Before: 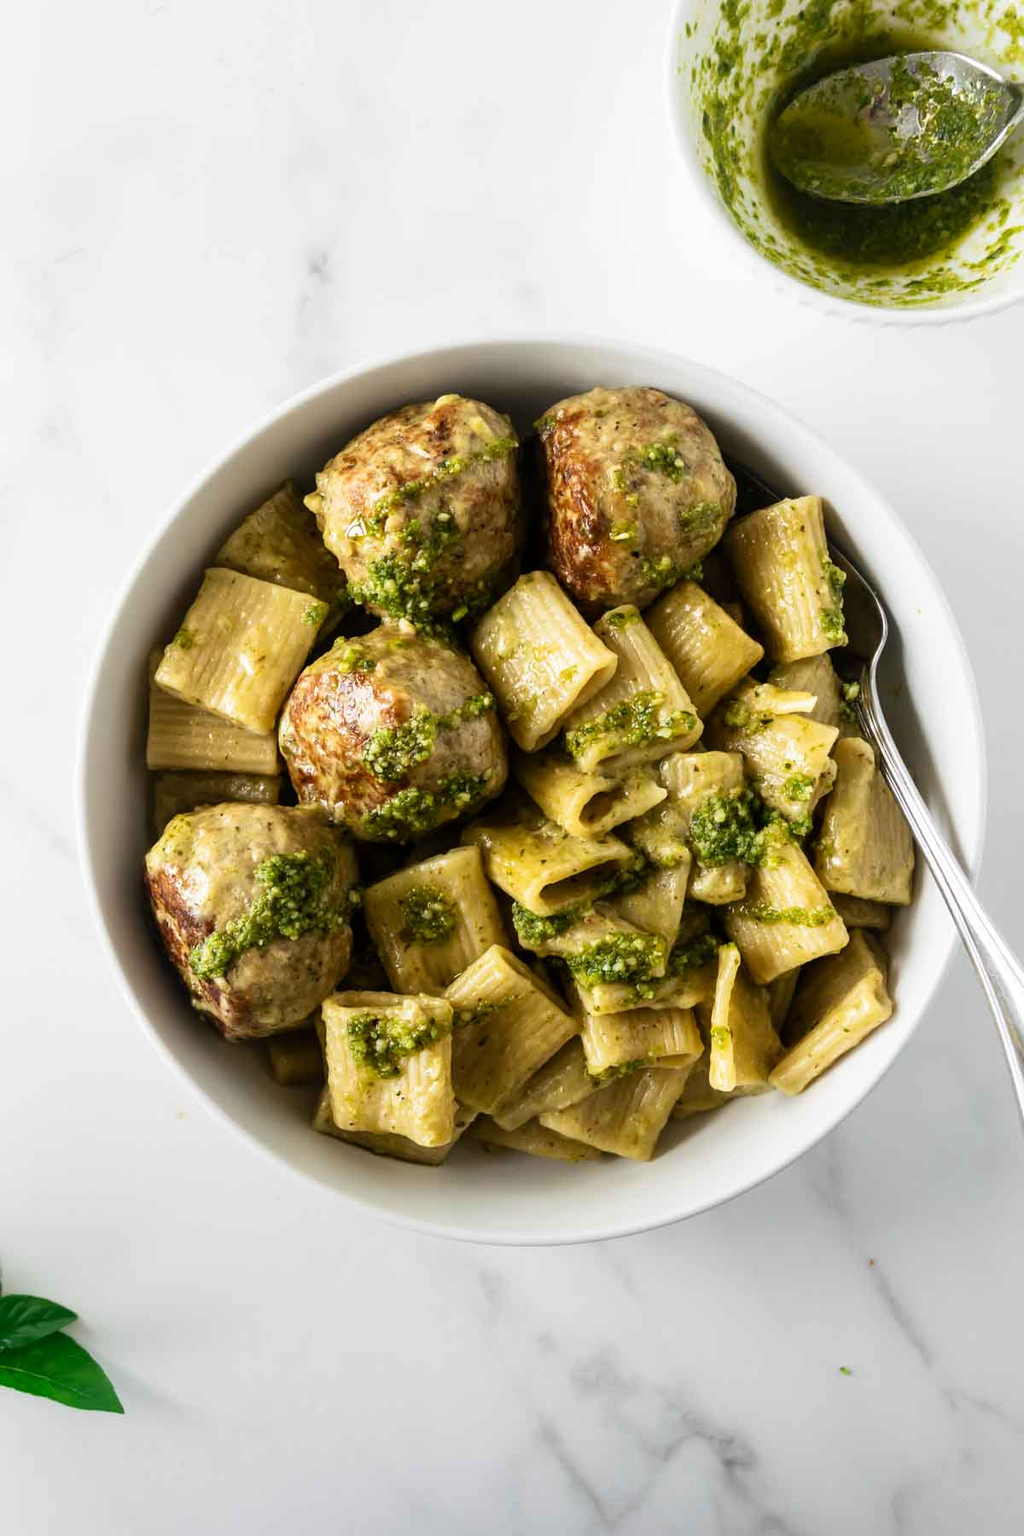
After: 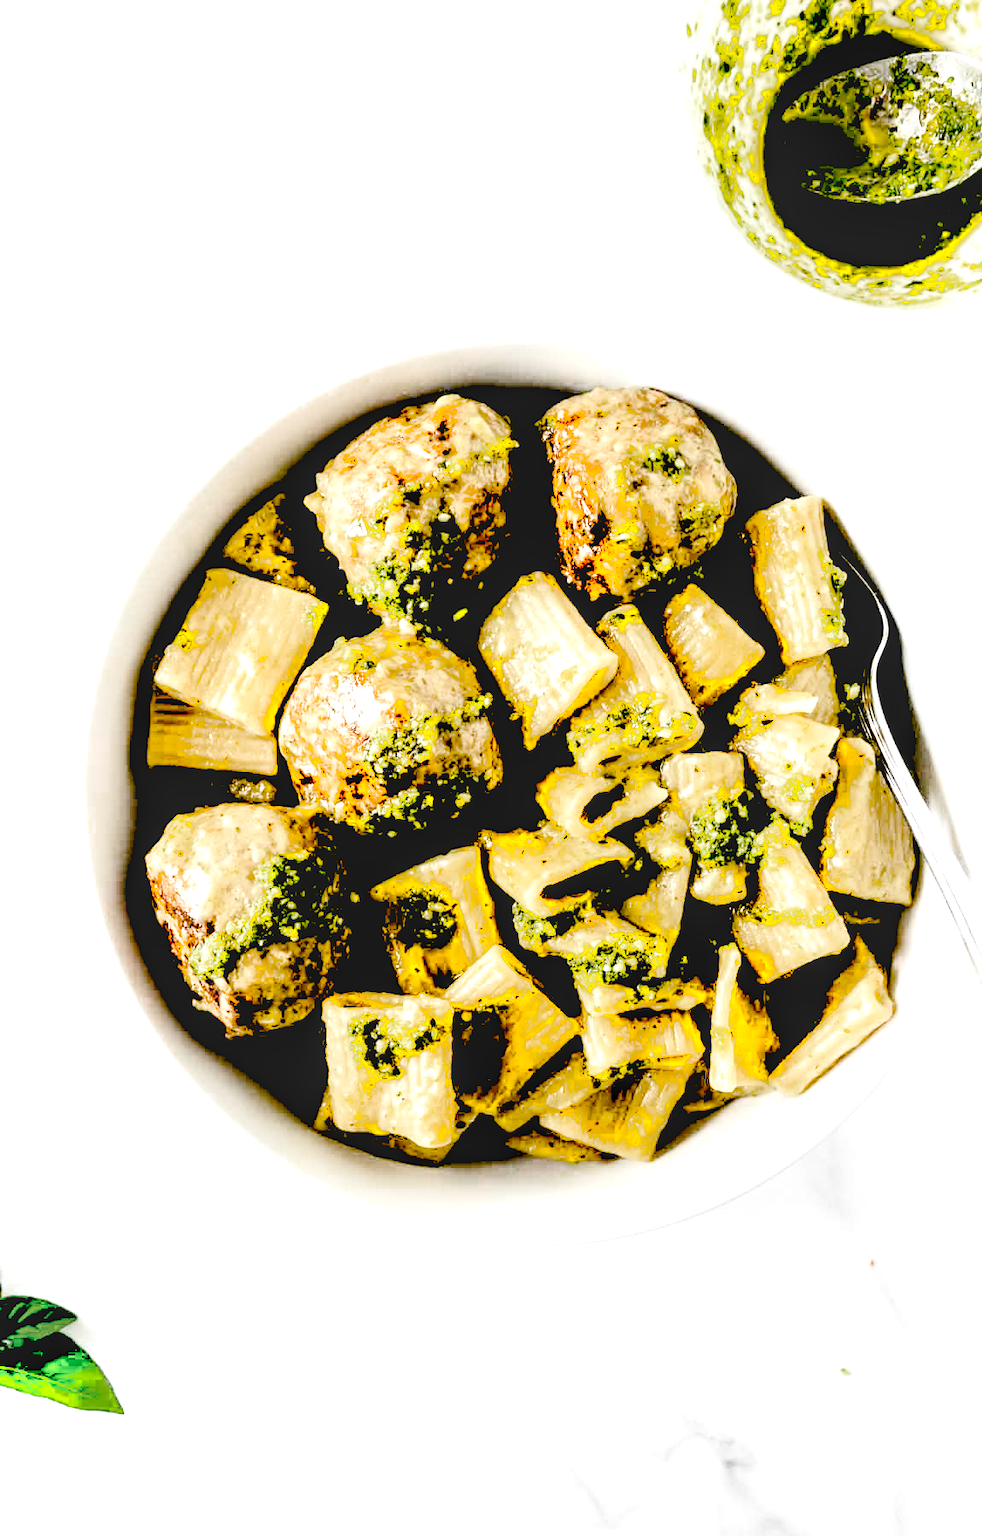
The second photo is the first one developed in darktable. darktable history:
levels: levels [0.036, 0.364, 0.827]
local contrast: on, module defaults
tone equalizer: -7 EV 0.141 EV, -6 EV 0.626 EV, -5 EV 1.17 EV, -4 EV 1.32 EV, -3 EV 1.18 EV, -2 EV 0.6 EV, -1 EV 0.167 EV, edges refinement/feathering 500, mask exposure compensation -1.57 EV, preserve details no
crop: right 4.002%, bottom 0.02%
color zones: curves: ch0 [(0, 0.613) (0.01, 0.613) (0.245, 0.448) (0.498, 0.529) (0.642, 0.665) (0.879, 0.777) (0.99, 0.613)]; ch1 [(0, 0.035) (0.121, 0.189) (0.259, 0.197) (0.415, 0.061) (0.589, 0.022) (0.732, 0.022) (0.857, 0.026) (0.991, 0.053)]
exposure: black level correction 0.058, compensate highlight preservation false
